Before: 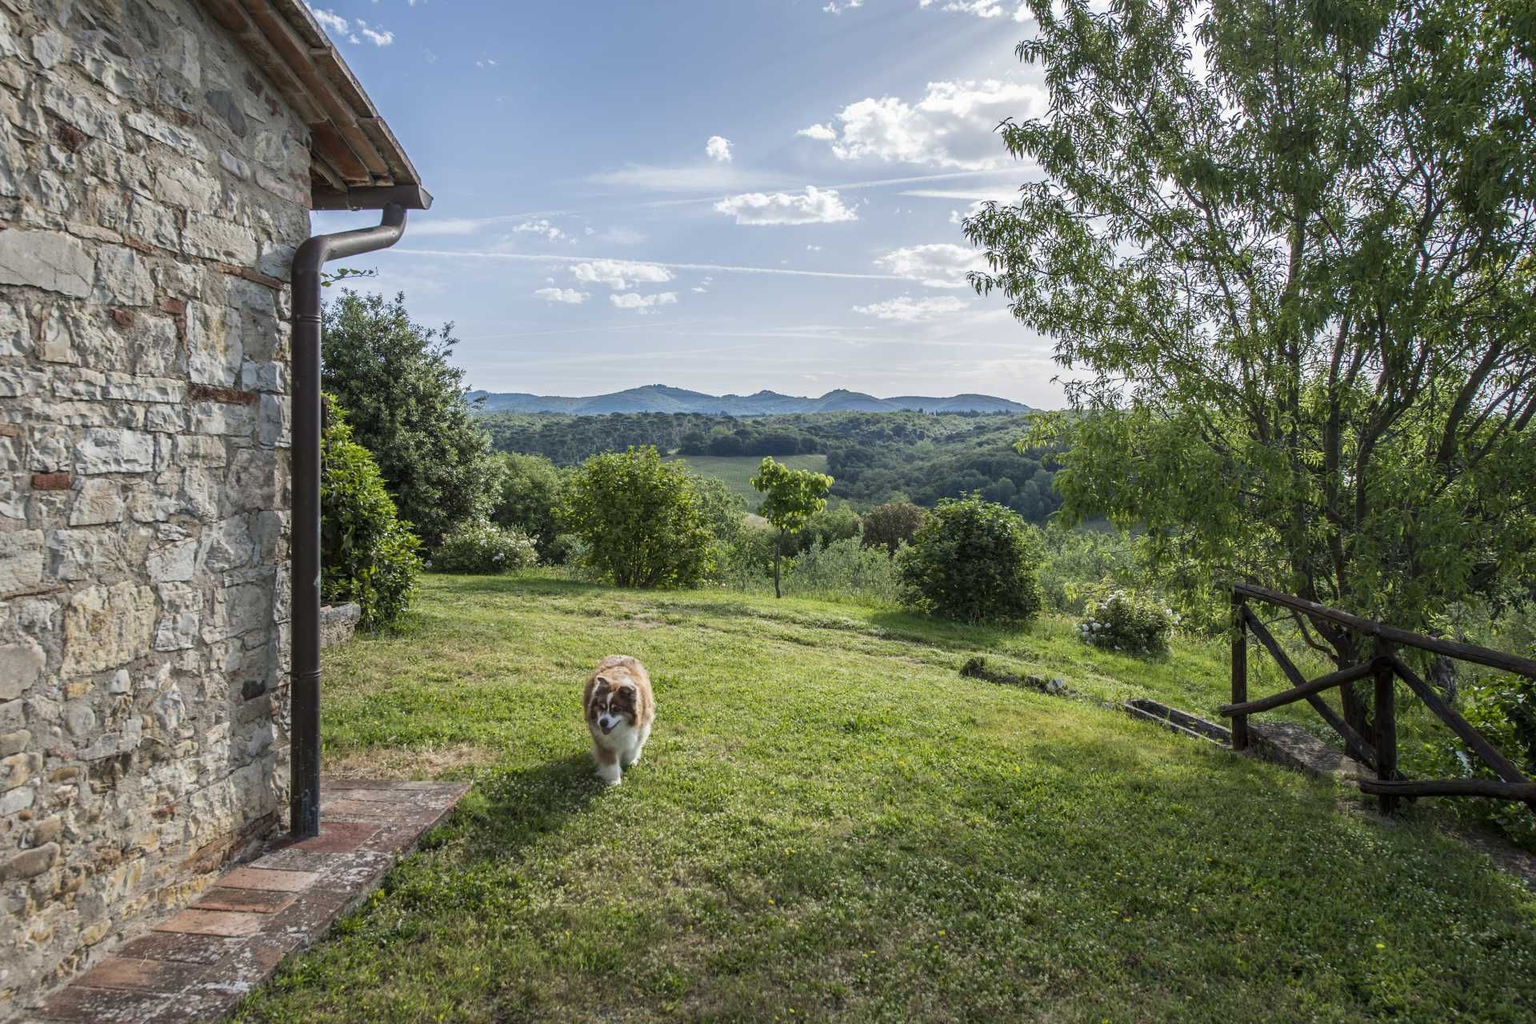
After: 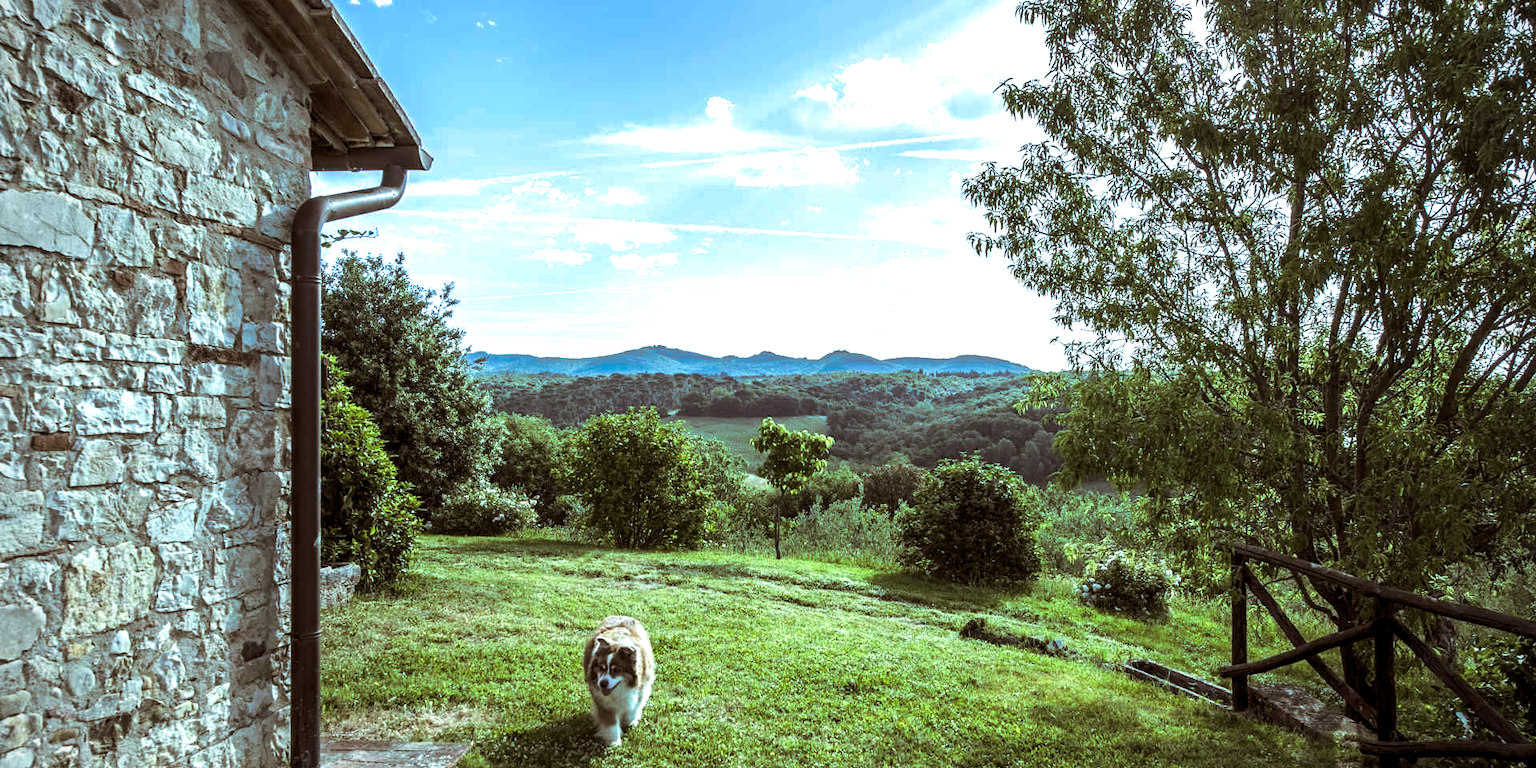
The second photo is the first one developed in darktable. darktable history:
split-toning: shadows › hue 32.4°, shadows › saturation 0.51, highlights › hue 180°, highlights › saturation 0, balance -60.17, compress 55.19%
color balance rgb: shadows lift › luminance -7.7%, shadows lift › chroma 2.13%, shadows lift › hue 200.79°, power › luminance -7.77%, power › chroma 2.27%, power › hue 220.69°, highlights gain › luminance 15.15%, highlights gain › chroma 4%, highlights gain › hue 209.35°, global offset › luminance -0.21%, global offset › chroma 0.27%, perceptual saturation grading › global saturation 24.42%, perceptual saturation grading › highlights -24.42%, perceptual saturation grading › mid-tones 24.42%, perceptual saturation grading › shadows 40%, perceptual brilliance grading › global brilliance -5%, perceptual brilliance grading › highlights 24.42%, perceptual brilliance grading › mid-tones 7%, perceptual brilliance grading › shadows -5%
vignetting: fall-off start 91.19%
crop: top 3.857%, bottom 21.132%
